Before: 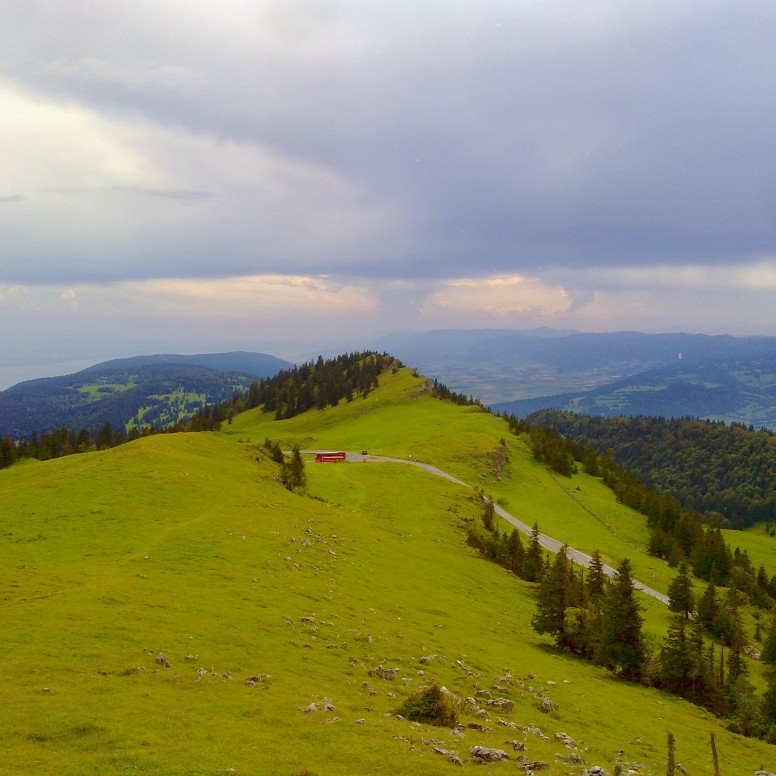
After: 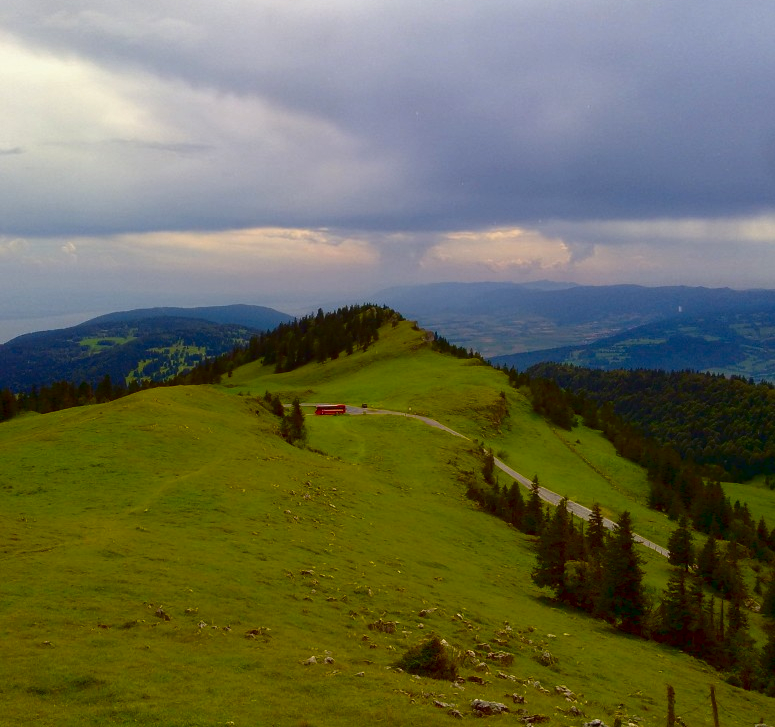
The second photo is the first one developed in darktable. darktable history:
contrast brightness saturation: contrast 0.1, brightness -0.26, saturation 0.14
crop and rotate: top 6.25%
